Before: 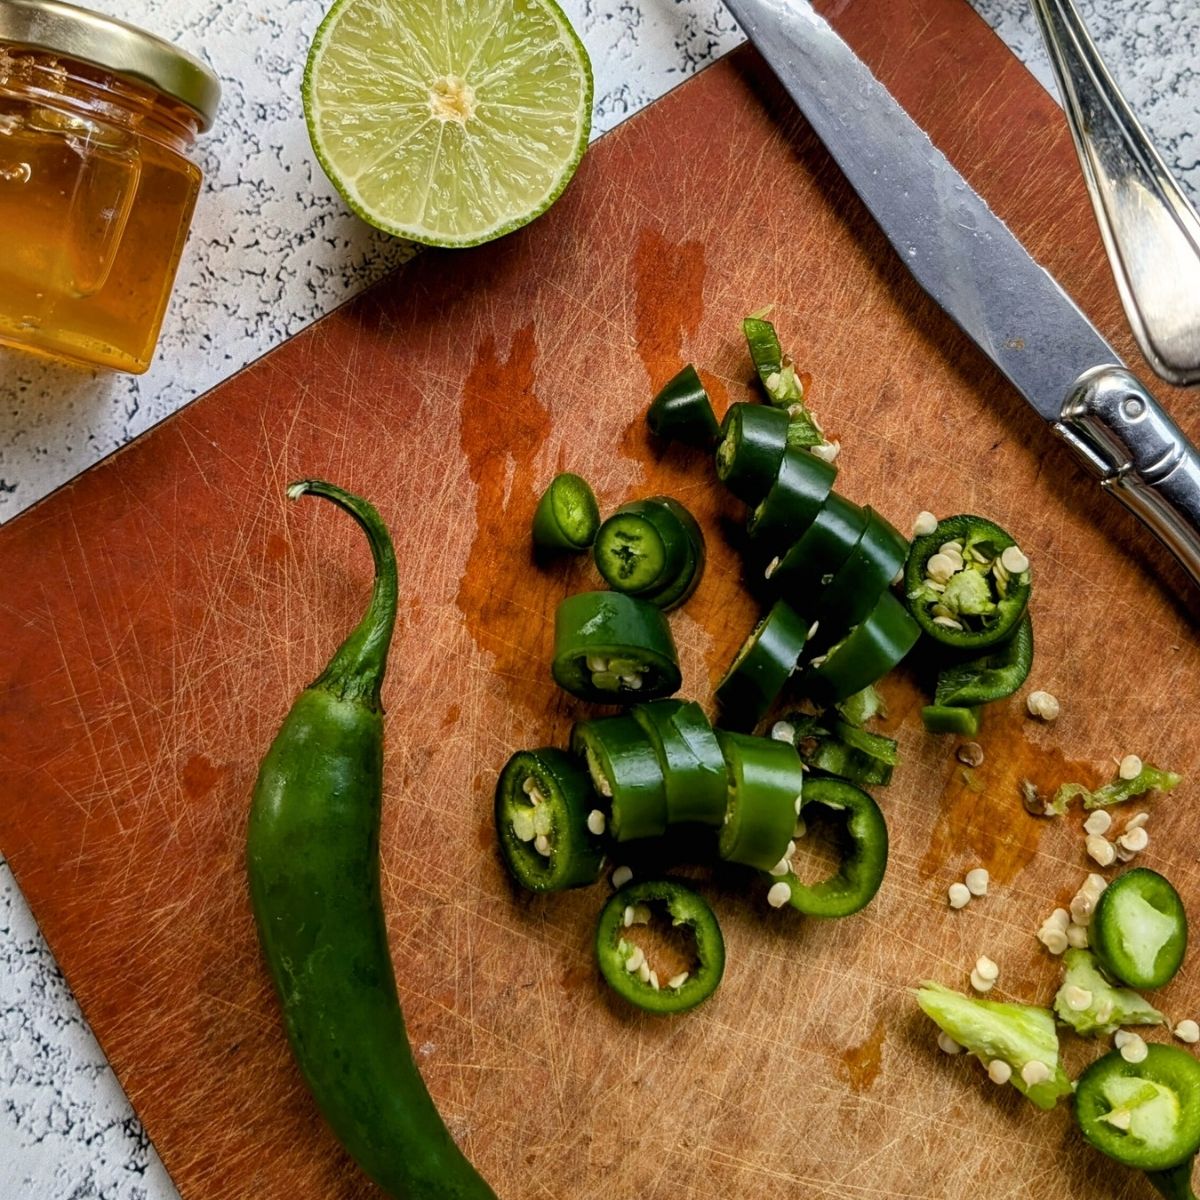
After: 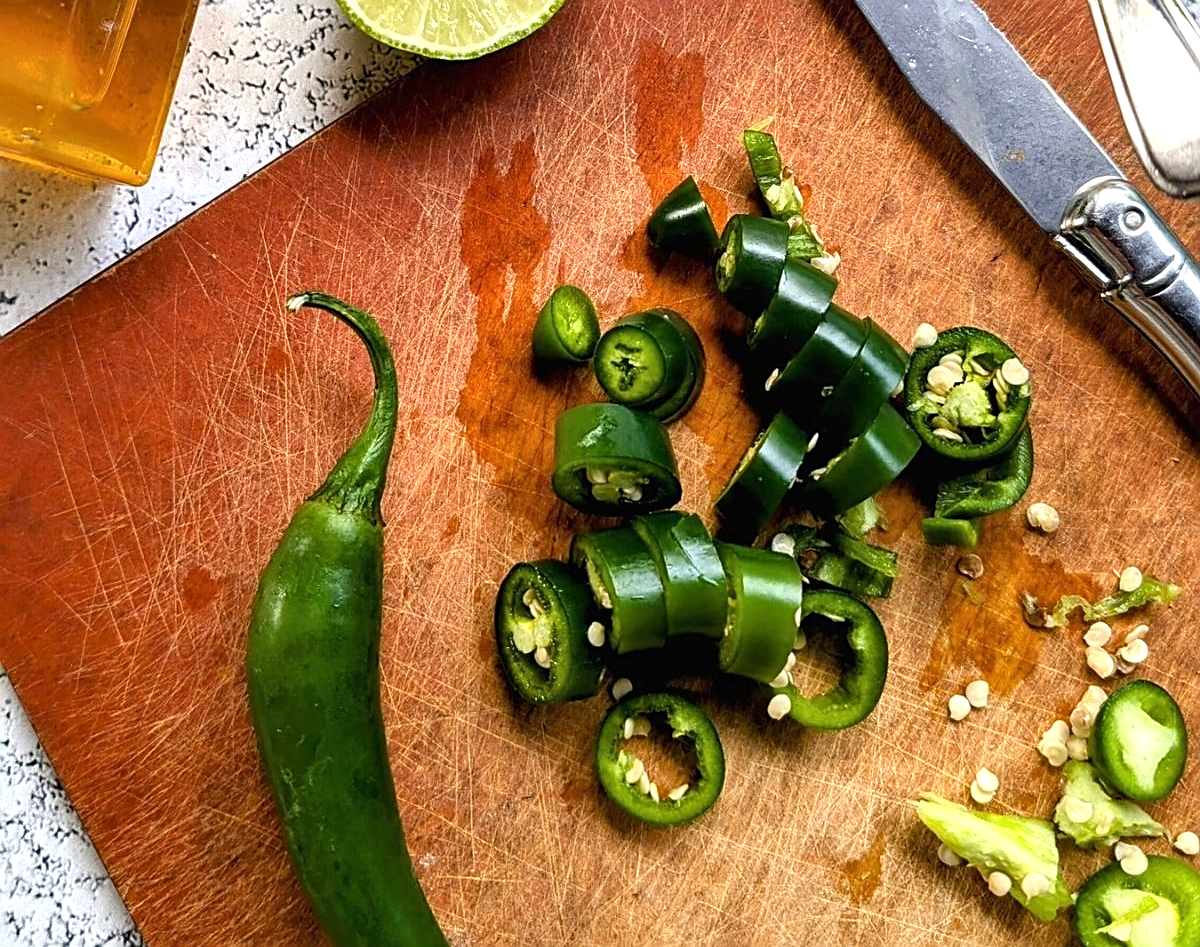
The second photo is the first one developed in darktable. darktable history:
crop and rotate: top 15.705%, bottom 5.302%
exposure: black level correction 0, exposure 0.694 EV, compensate highlight preservation false
sharpen: on, module defaults
